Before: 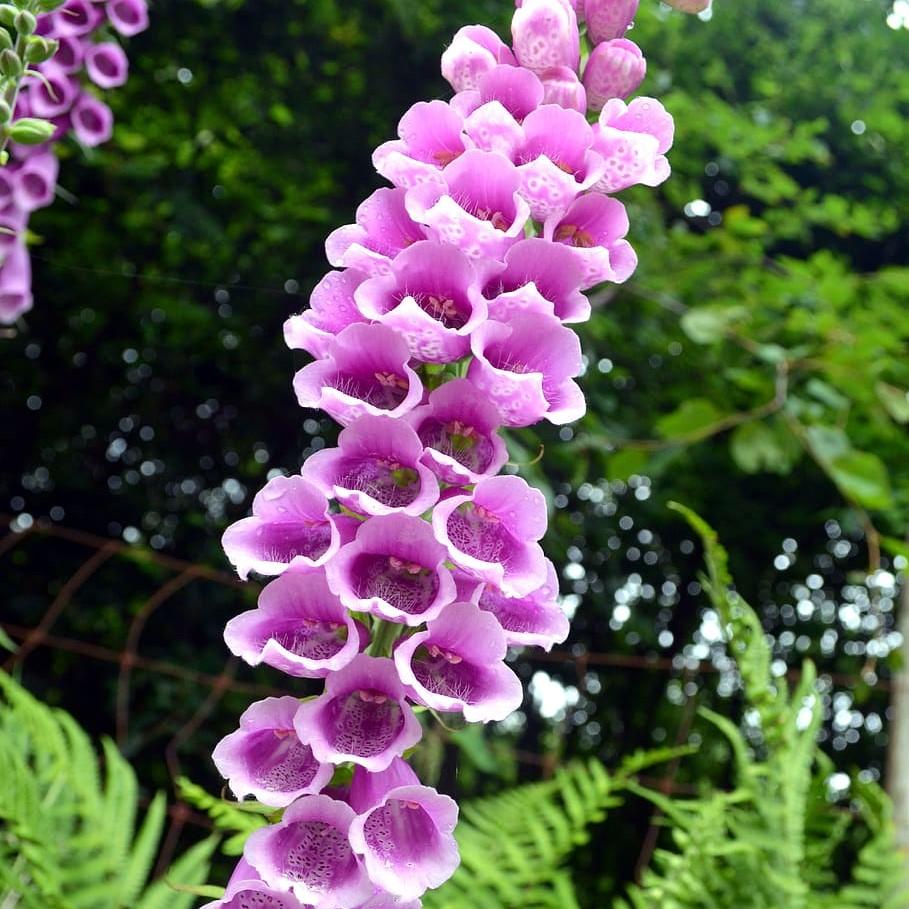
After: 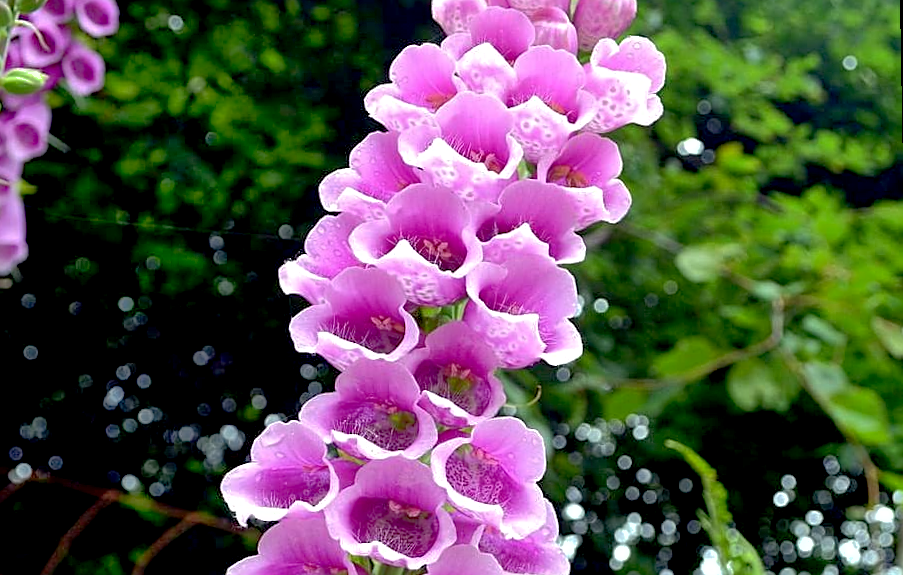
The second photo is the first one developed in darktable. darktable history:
exposure: black level correction 0.007, exposure 0.159 EV, compensate highlight preservation false
sharpen: on, module defaults
rotate and perspective: rotation -1°, crop left 0.011, crop right 0.989, crop top 0.025, crop bottom 0.975
shadows and highlights: on, module defaults
crop and rotate: top 4.848%, bottom 29.503%
